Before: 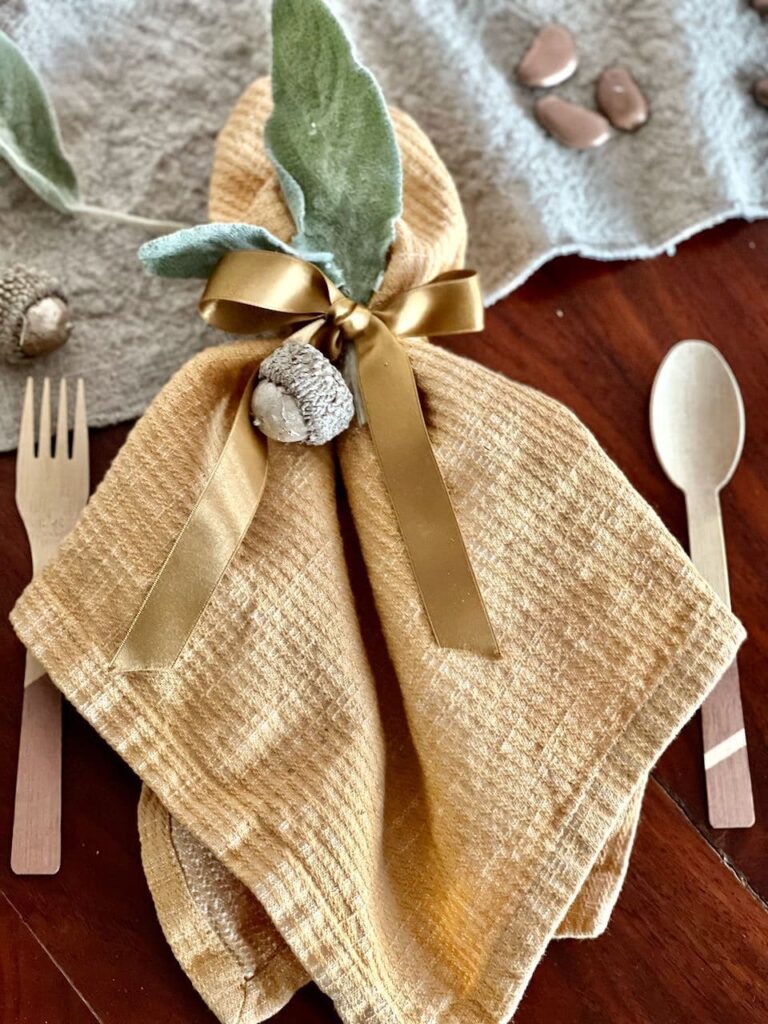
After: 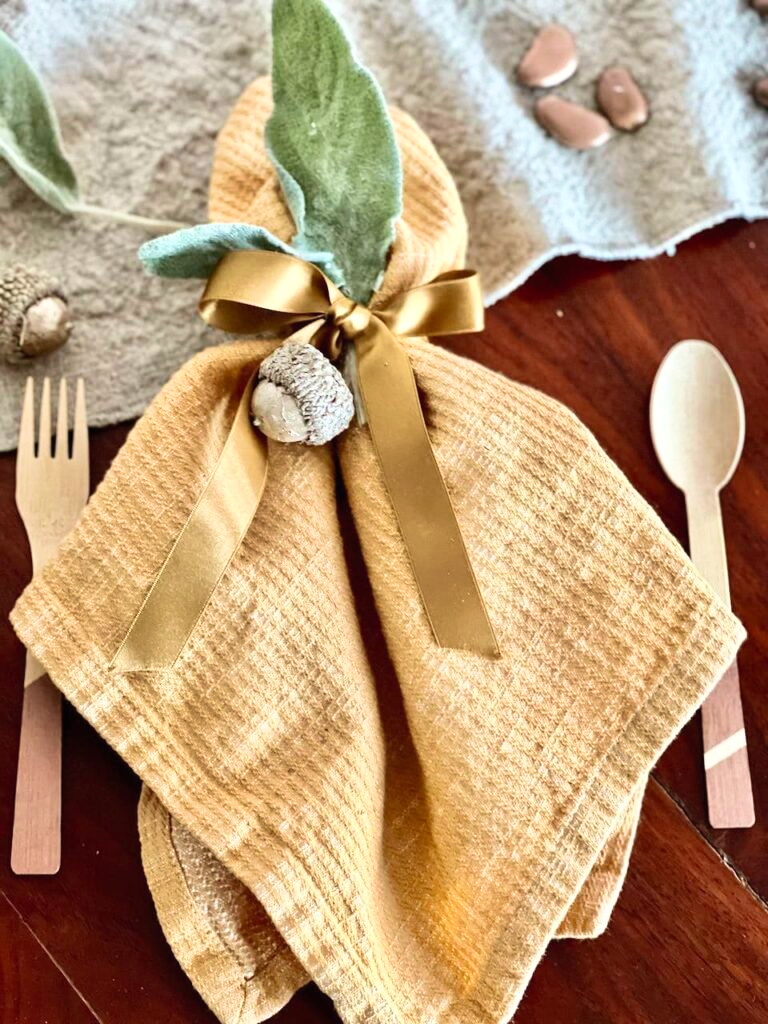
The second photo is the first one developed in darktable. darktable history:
contrast brightness saturation: contrast 0.2, brightness 0.15, saturation 0.14
velvia: on, module defaults
